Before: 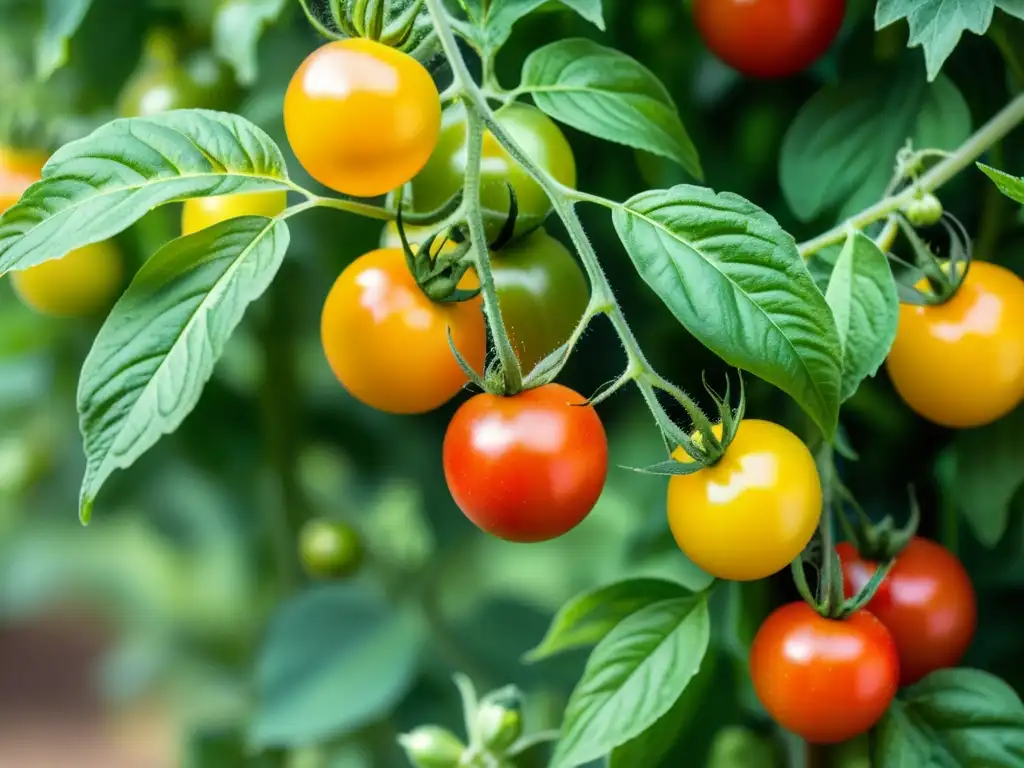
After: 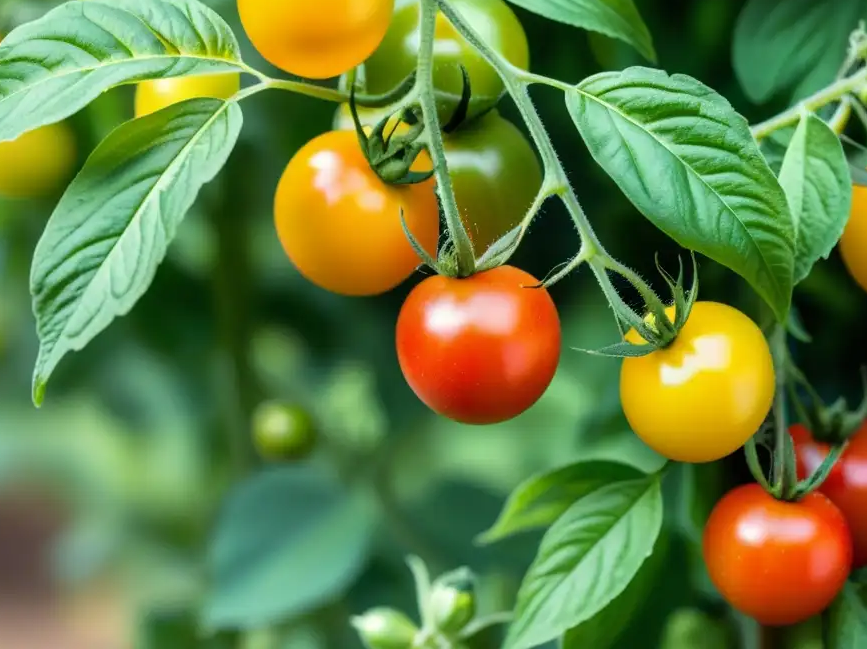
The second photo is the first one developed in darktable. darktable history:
crop and rotate: left 4.673%, top 15.391%, right 10.638%
